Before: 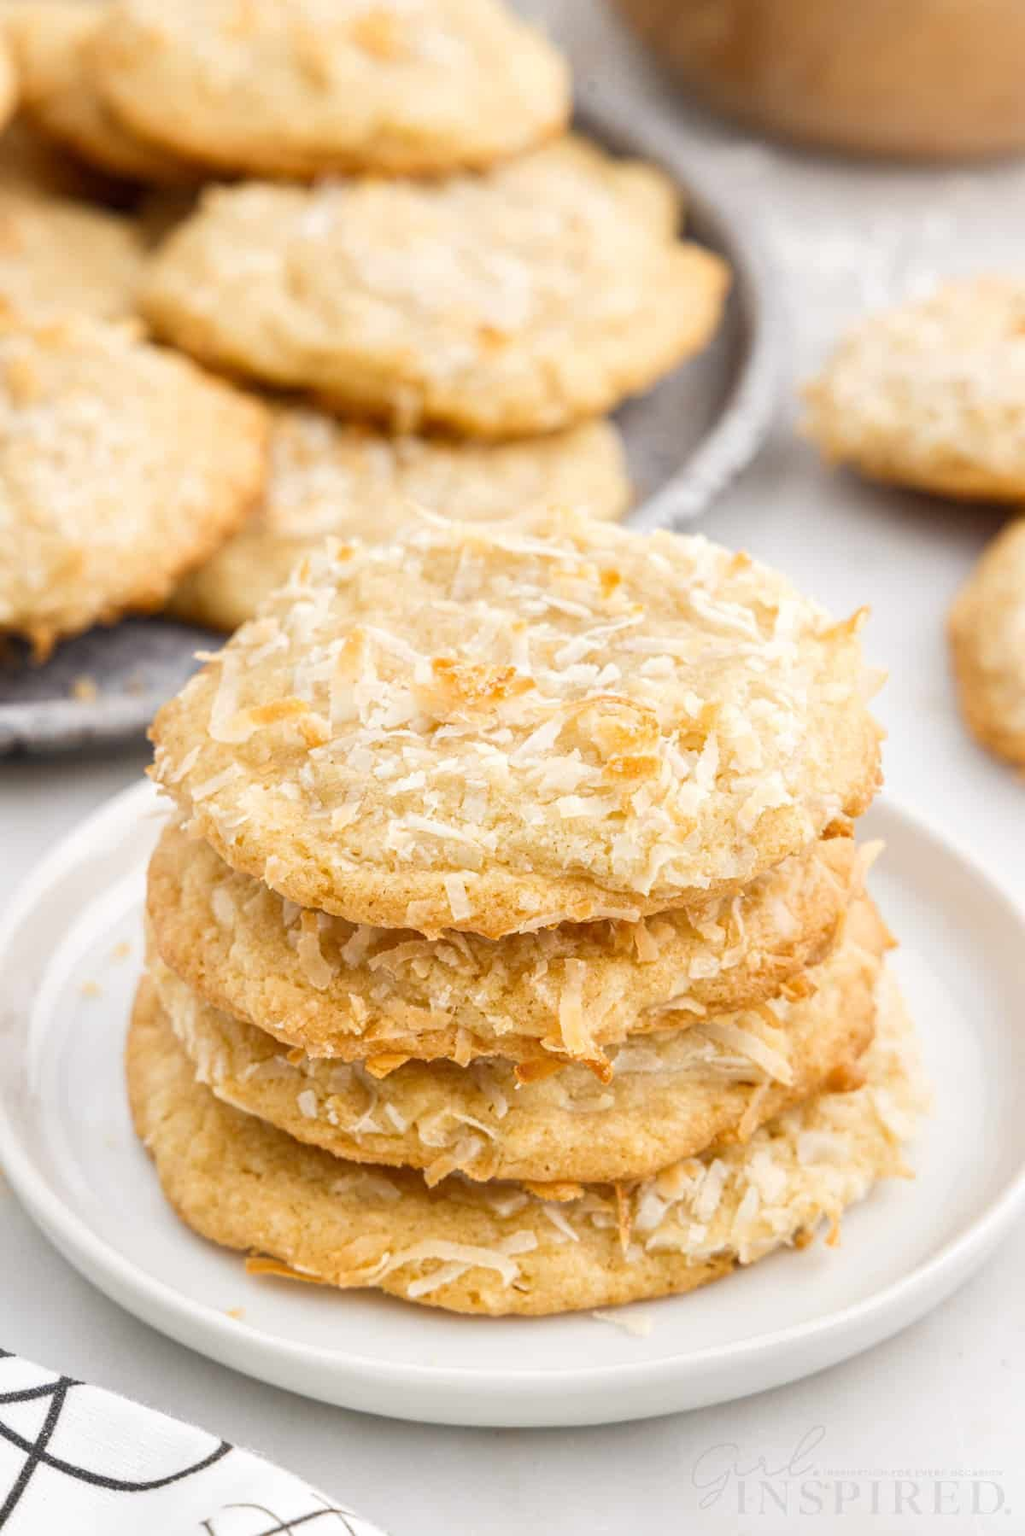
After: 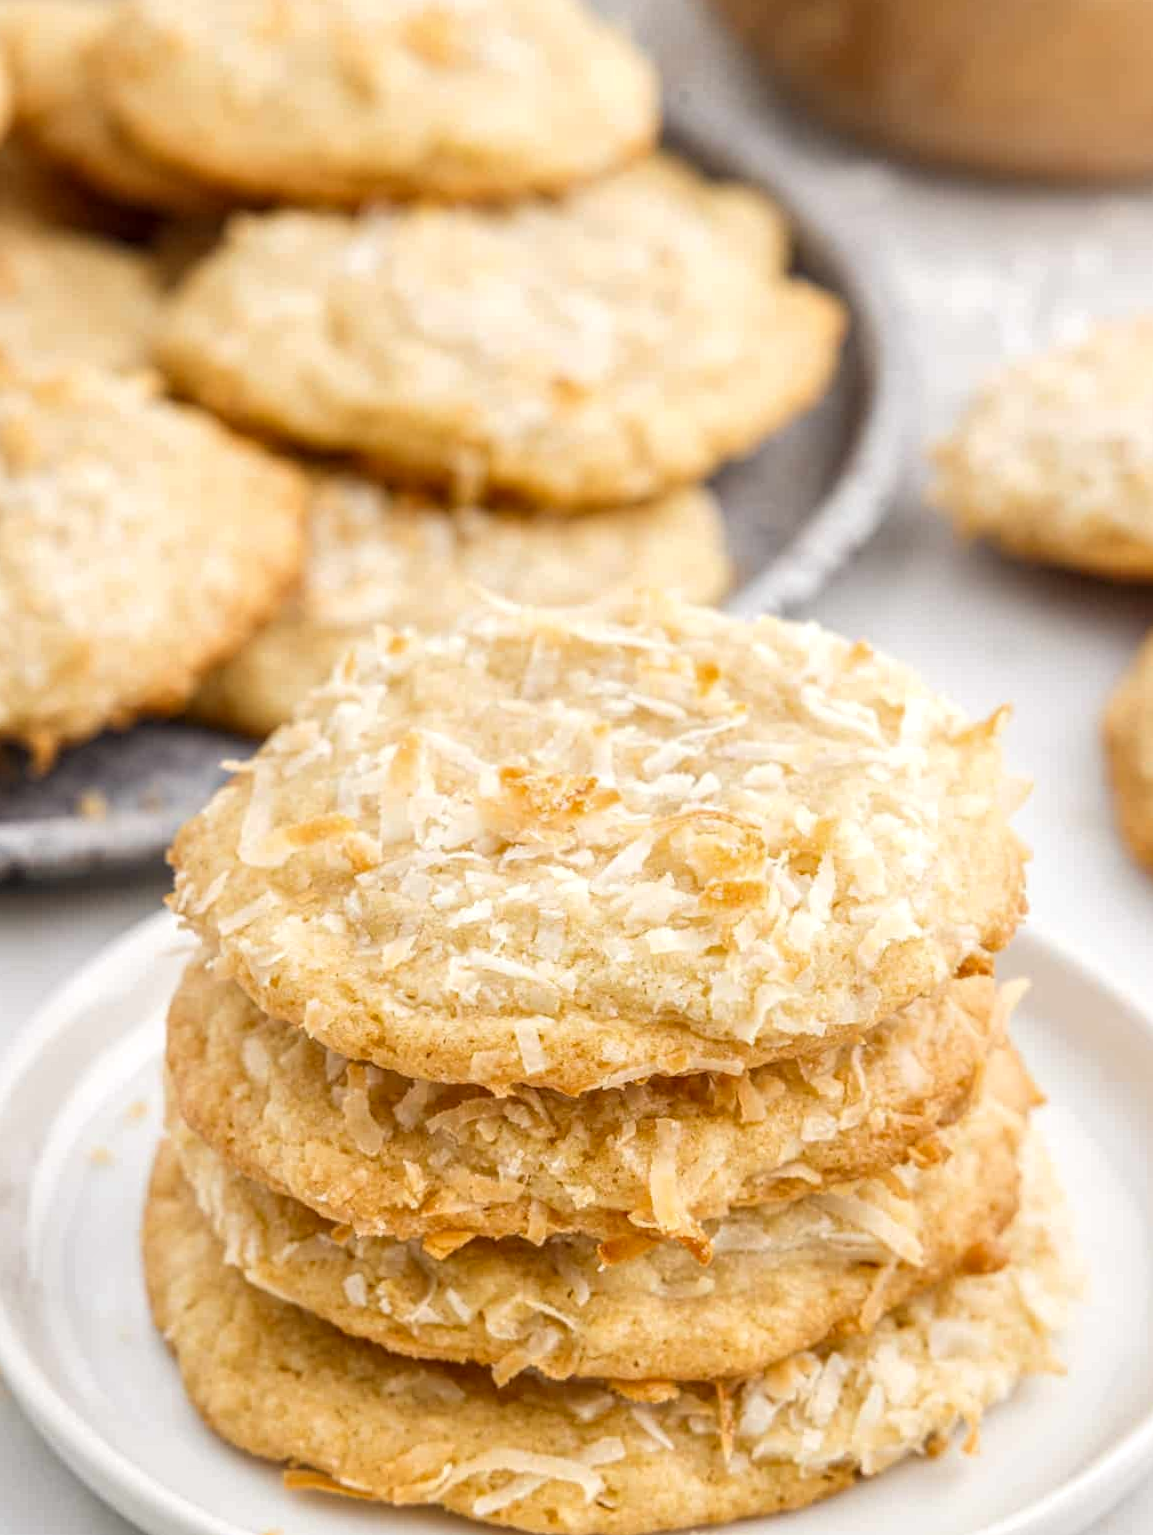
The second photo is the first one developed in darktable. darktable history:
local contrast: on, module defaults
crop and rotate: angle 0.2°, left 0.275%, right 3.127%, bottom 14.18%
